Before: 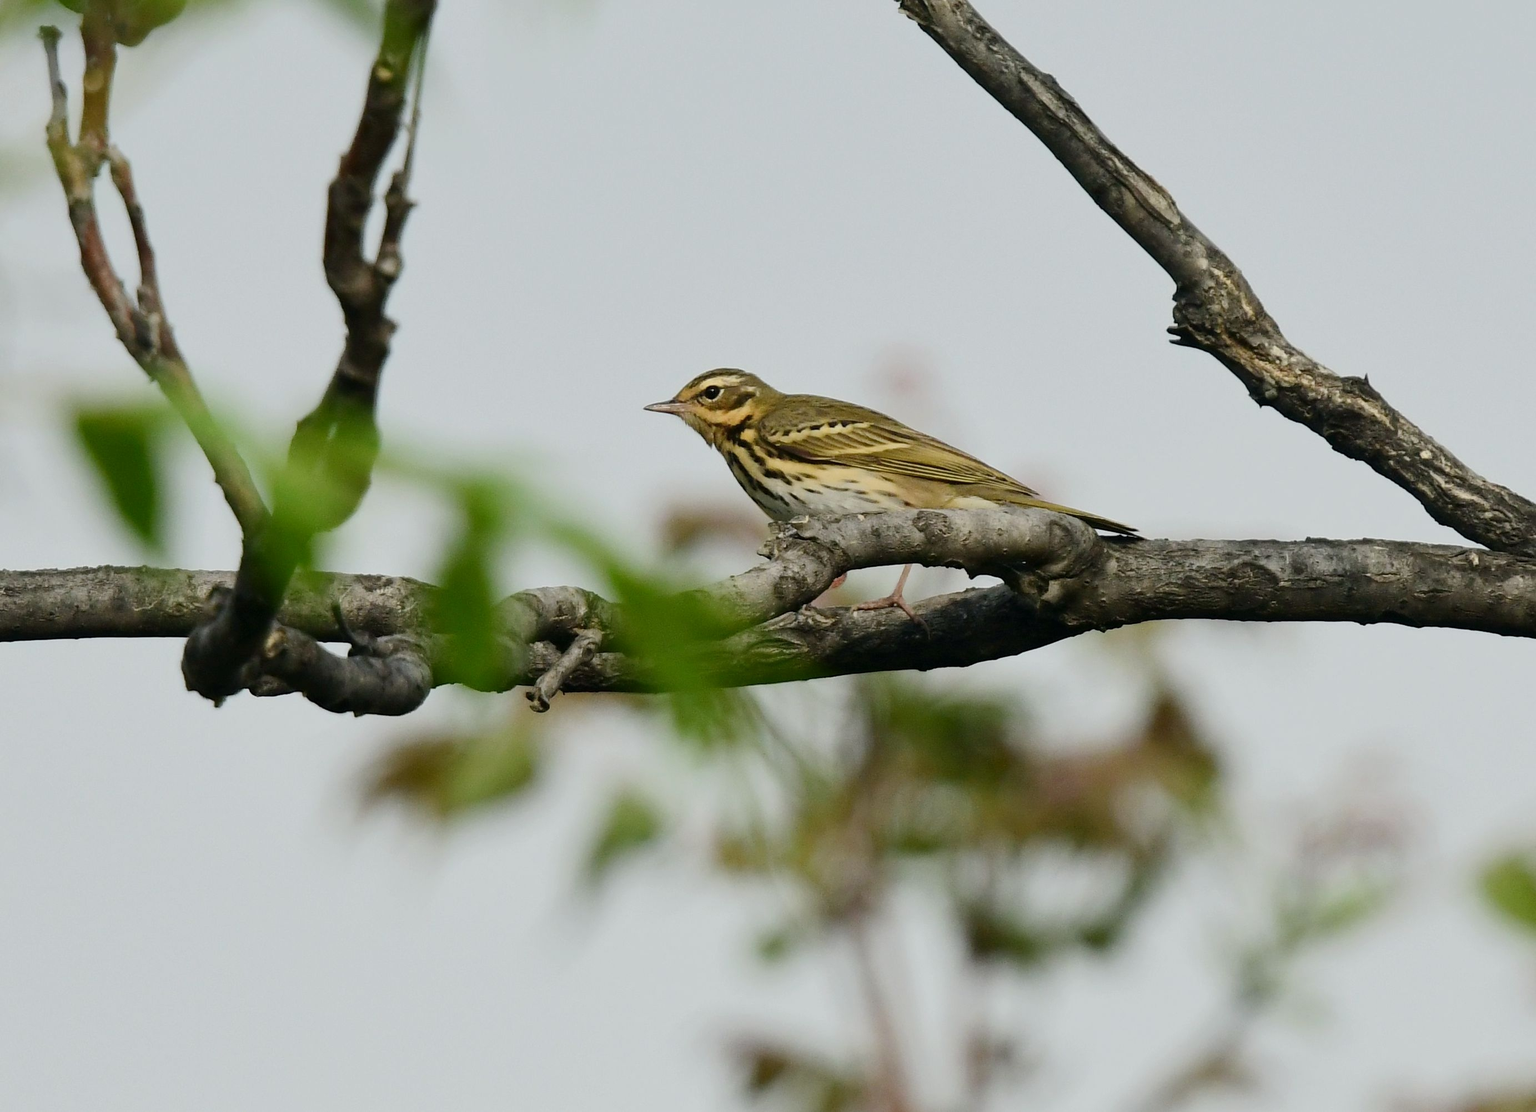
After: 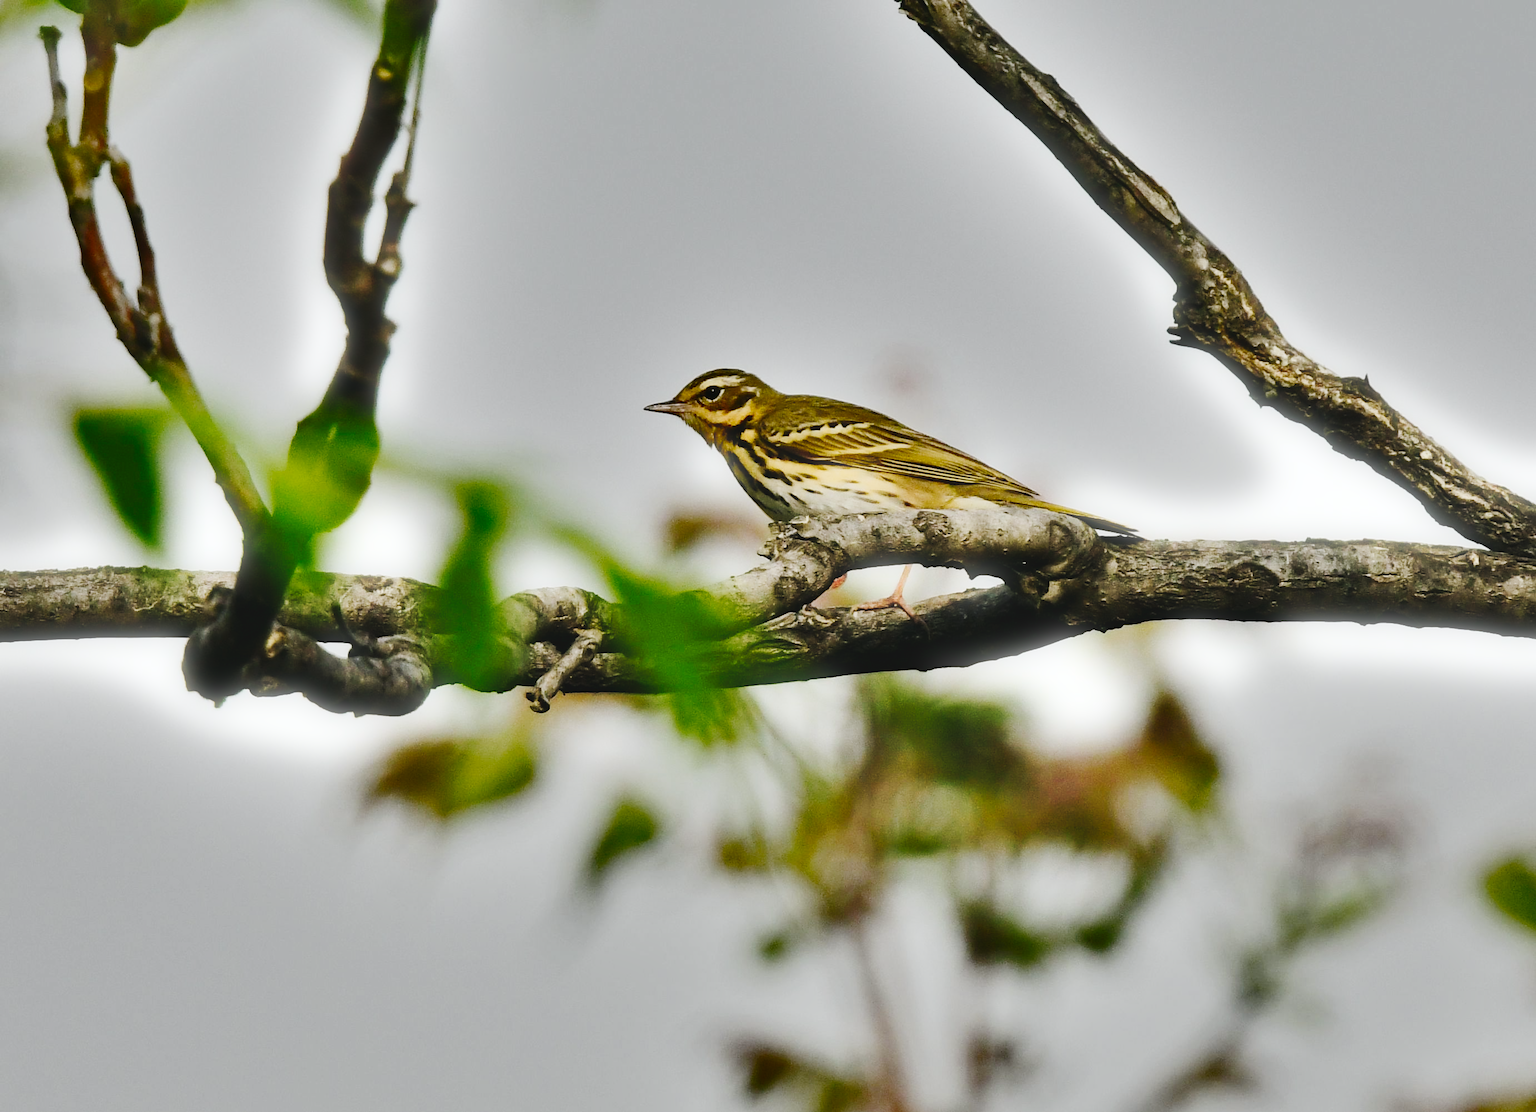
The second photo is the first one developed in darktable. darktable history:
tone curve: curves: ch0 [(0, 0) (0.003, 0.061) (0.011, 0.065) (0.025, 0.066) (0.044, 0.077) (0.069, 0.092) (0.1, 0.106) (0.136, 0.125) (0.177, 0.16) (0.224, 0.206) (0.277, 0.272) (0.335, 0.356) (0.399, 0.472) (0.468, 0.59) (0.543, 0.686) (0.623, 0.766) (0.709, 0.832) (0.801, 0.886) (0.898, 0.929) (1, 1)], preserve colors none
exposure: exposure 0.131 EV, compensate highlight preservation false
color balance: mode lift, gamma, gain (sRGB), lift [1, 0.99, 1.01, 0.992], gamma [1, 1.037, 0.974, 0.963]
bloom: size 5%, threshold 95%, strength 15%
shadows and highlights: radius 108.52, shadows 40.68, highlights -72.88, low approximation 0.01, soften with gaussian
